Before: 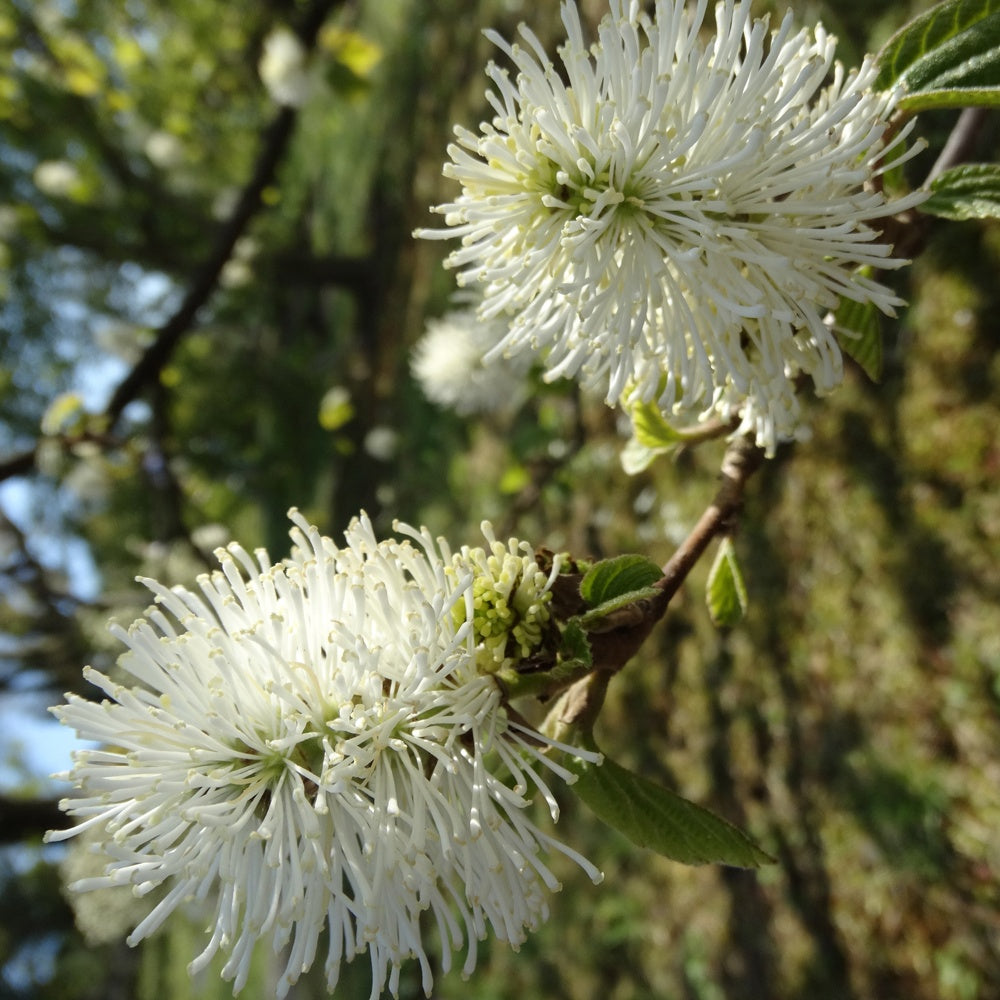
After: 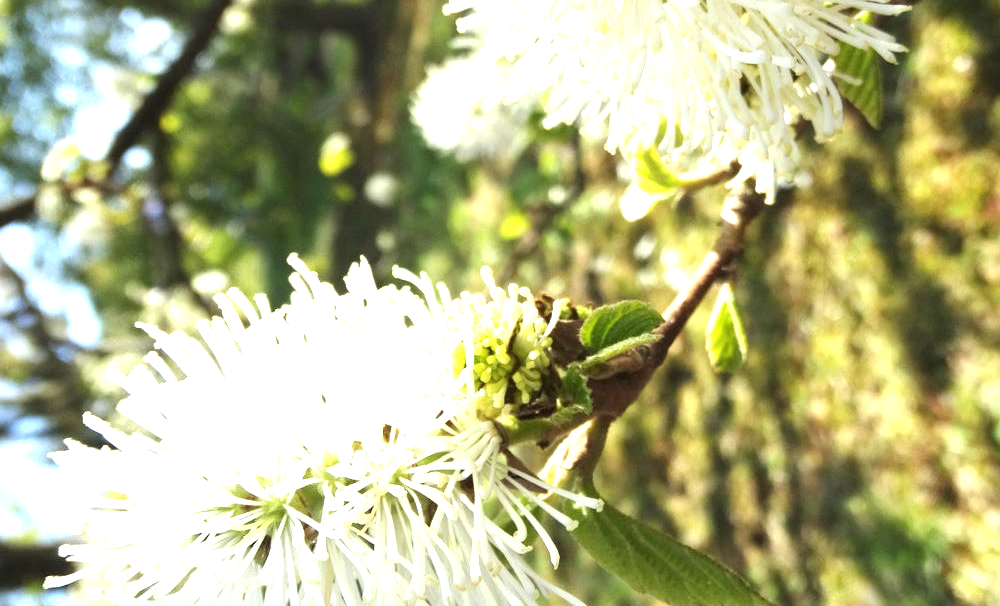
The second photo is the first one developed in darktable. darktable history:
crop and rotate: top 25.433%, bottom 13.942%
exposure: black level correction 0, exposure 1.875 EV, compensate highlight preservation false
